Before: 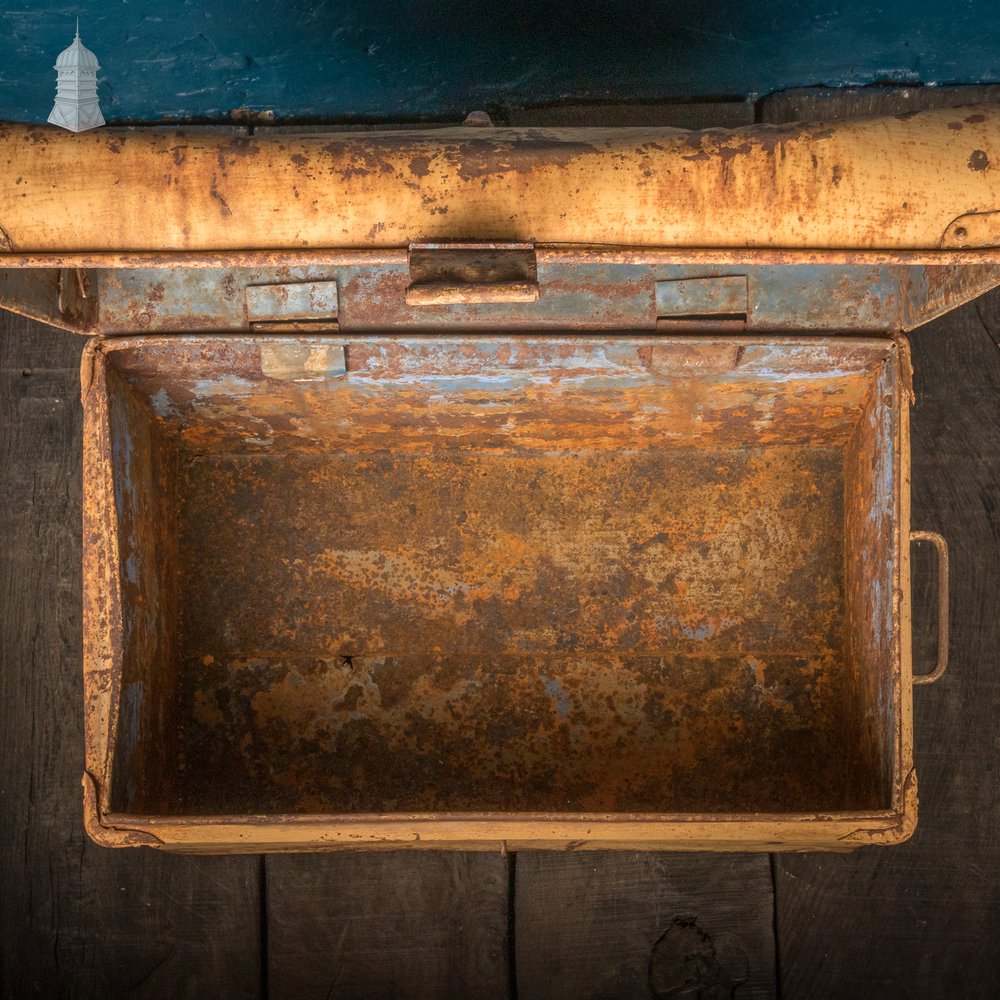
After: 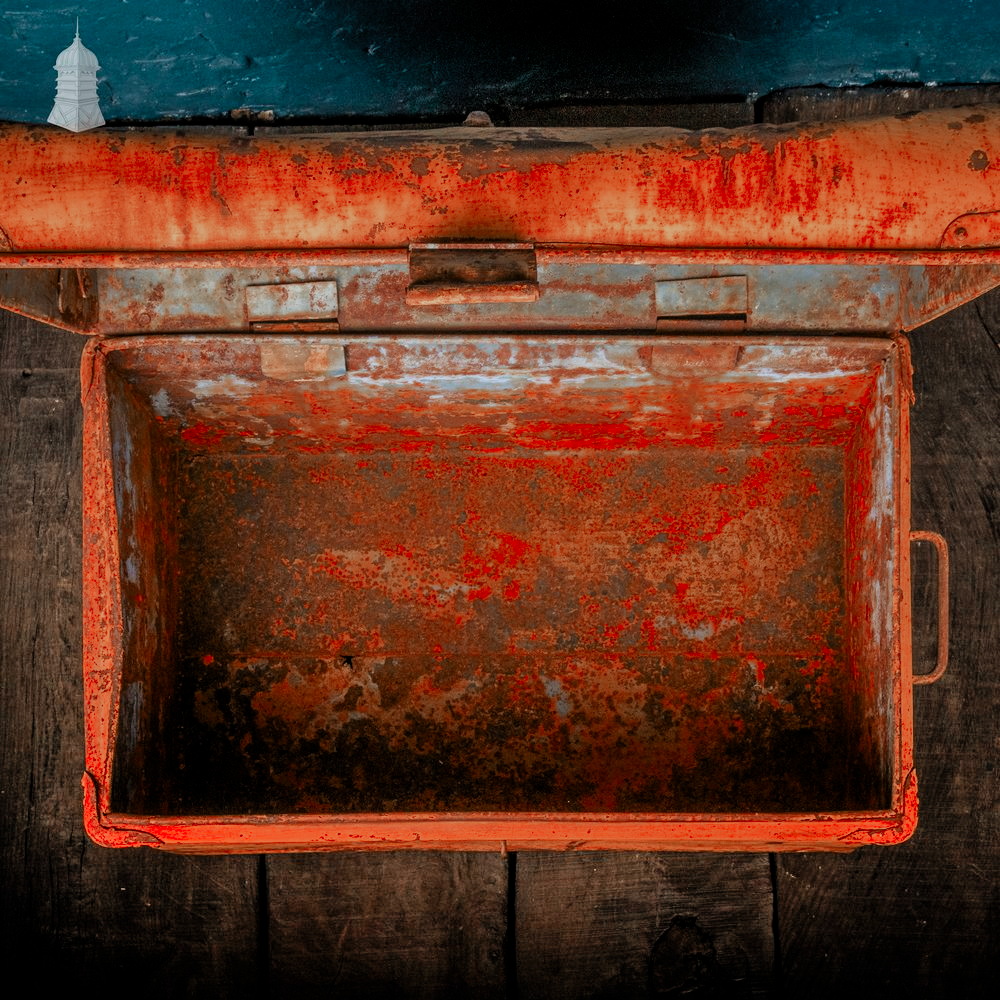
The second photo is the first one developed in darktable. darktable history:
color zones: curves: ch0 [(0, 0.299) (0.25, 0.383) (0.456, 0.352) (0.736, 0.571)]; ch1 [(0, 0.63) (0.151, 0.568) (0.254, 0.416) (0.47, 0.558) (0.732, 0.37) (0.909, 0.492)]; ch2 [(0.004, 0.604) (0.158, 0.443) (0.257, 0.403) (0.761, 0.468)]
shadows and highlights: white point adjustment 0.1, highlights -70, soften with gaussian
filmic rgb: black relative exposure -7.75 EV, white relative exposure 4.4 EV, threshold 3 EV, target black luminance 0%, hardness 3.76, latitude 50.51%, contrast 1.074, highlights saturation mix 10%, shadows ↔ highlights balance -0.22%, color science v4 (2020), enable highlight reconstruction true
